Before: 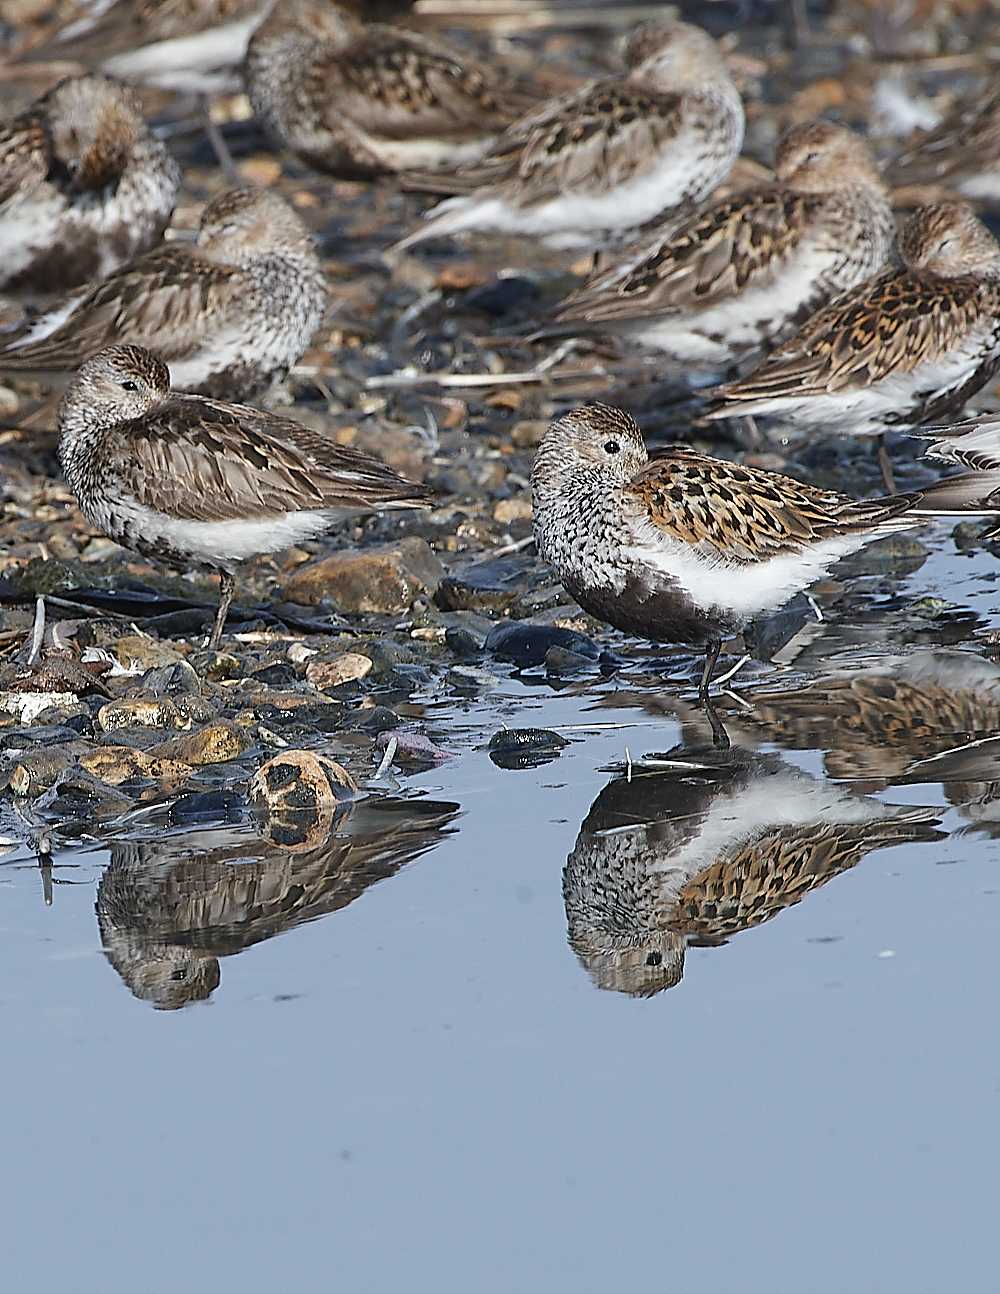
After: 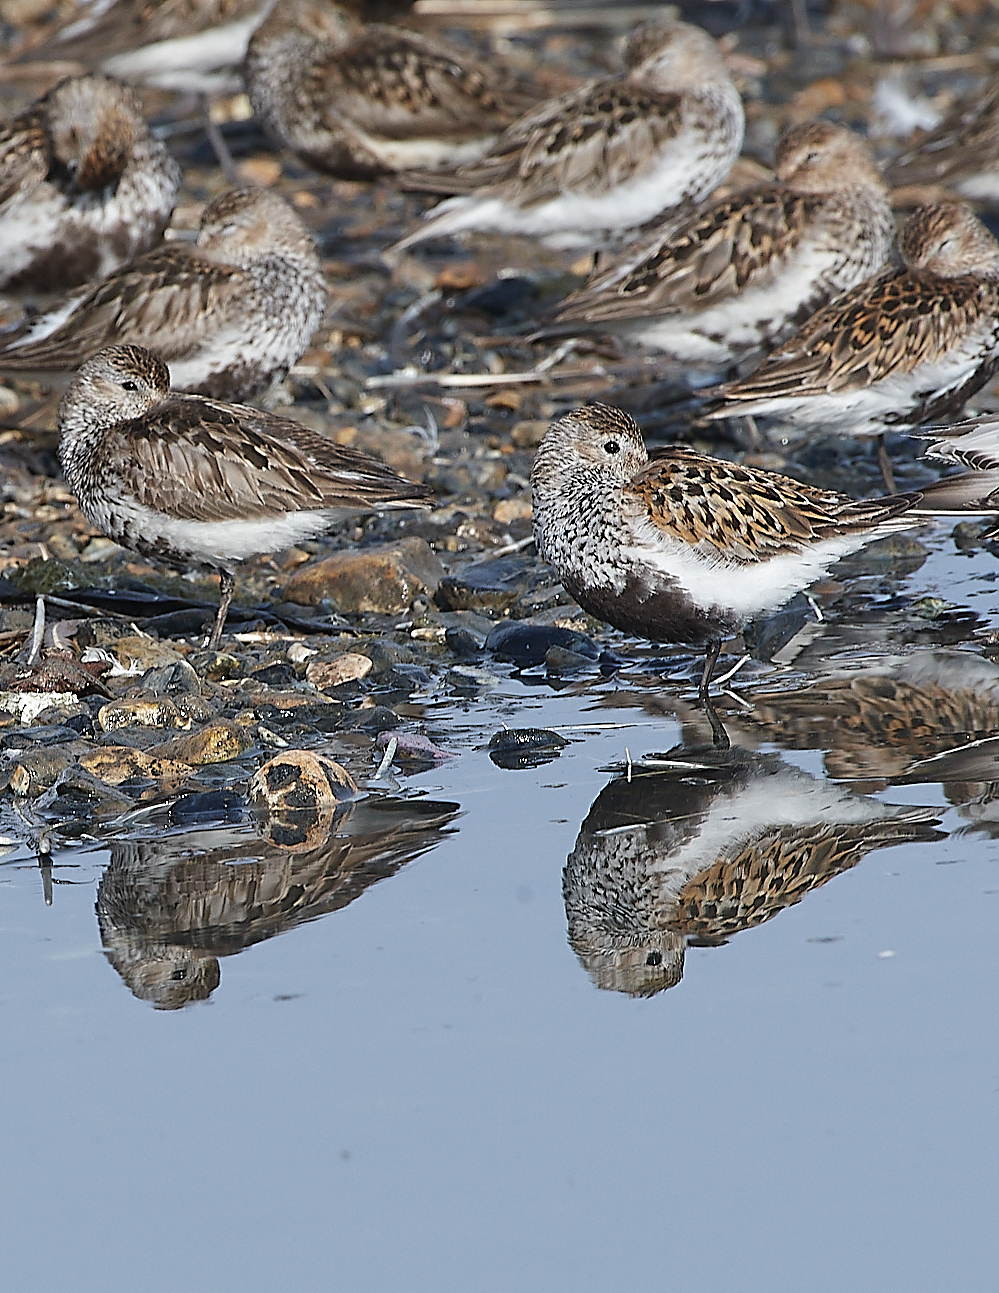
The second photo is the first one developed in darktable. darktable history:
sharpen: radius 5.325, amount 0.312, threshold 26.433
